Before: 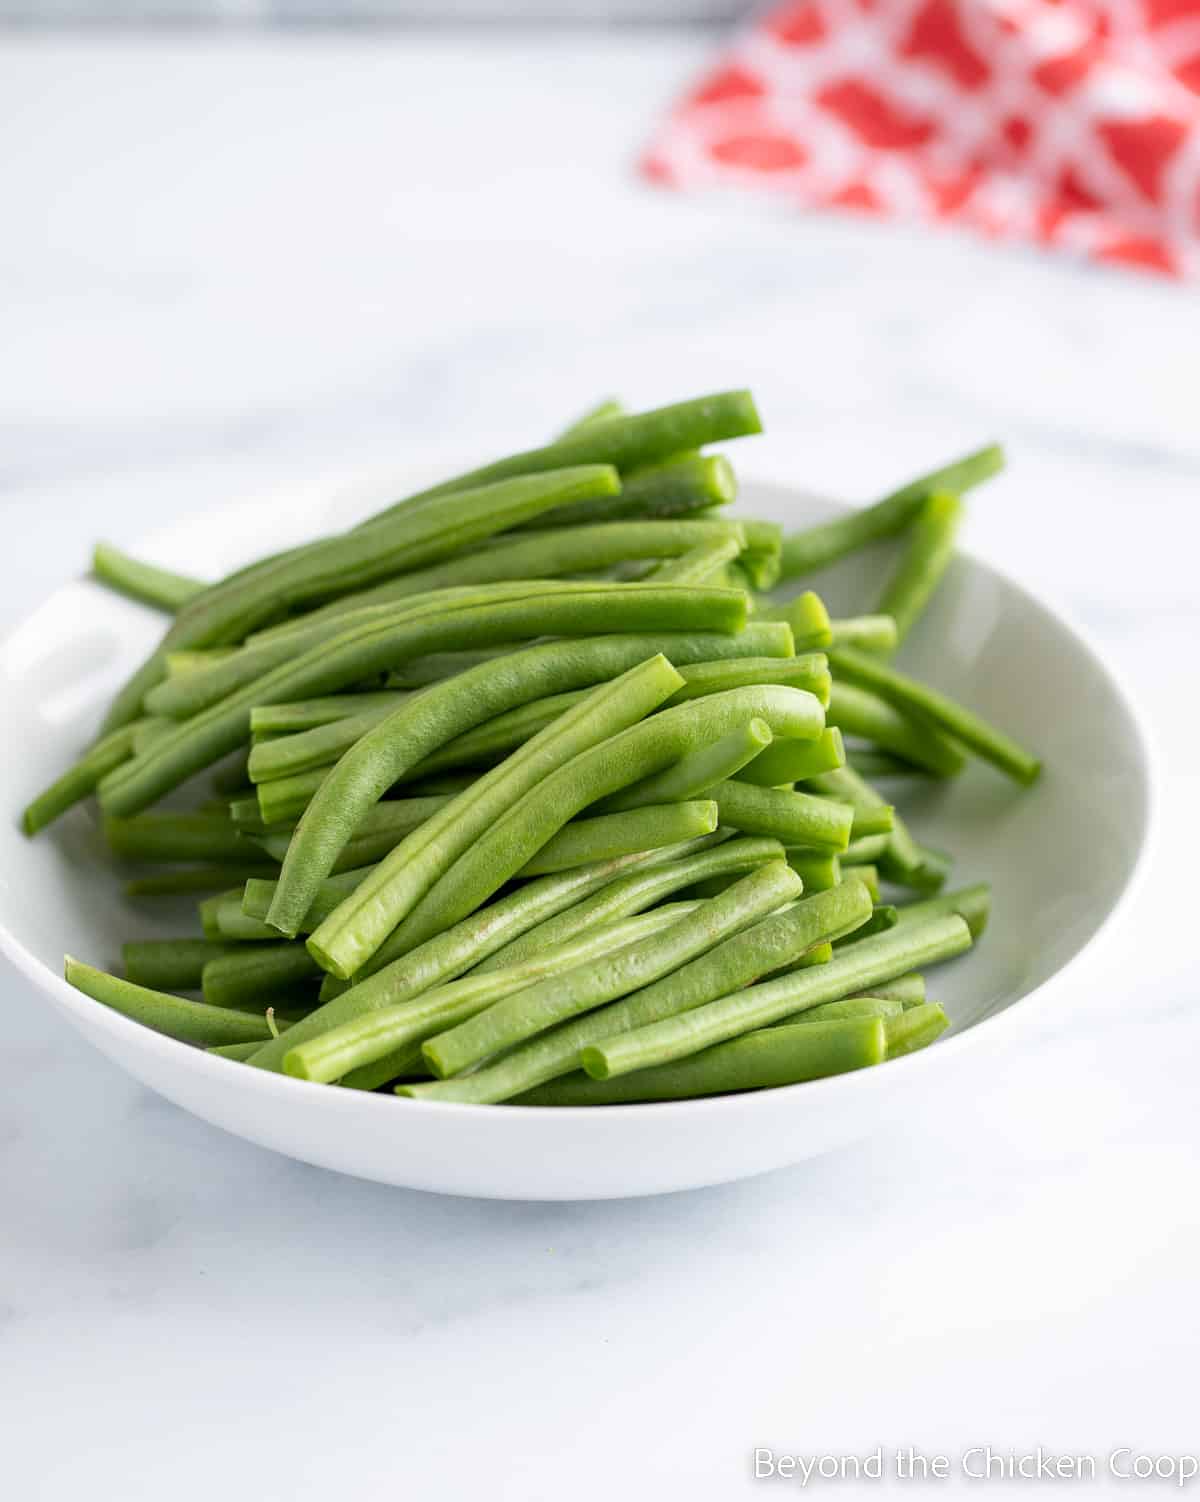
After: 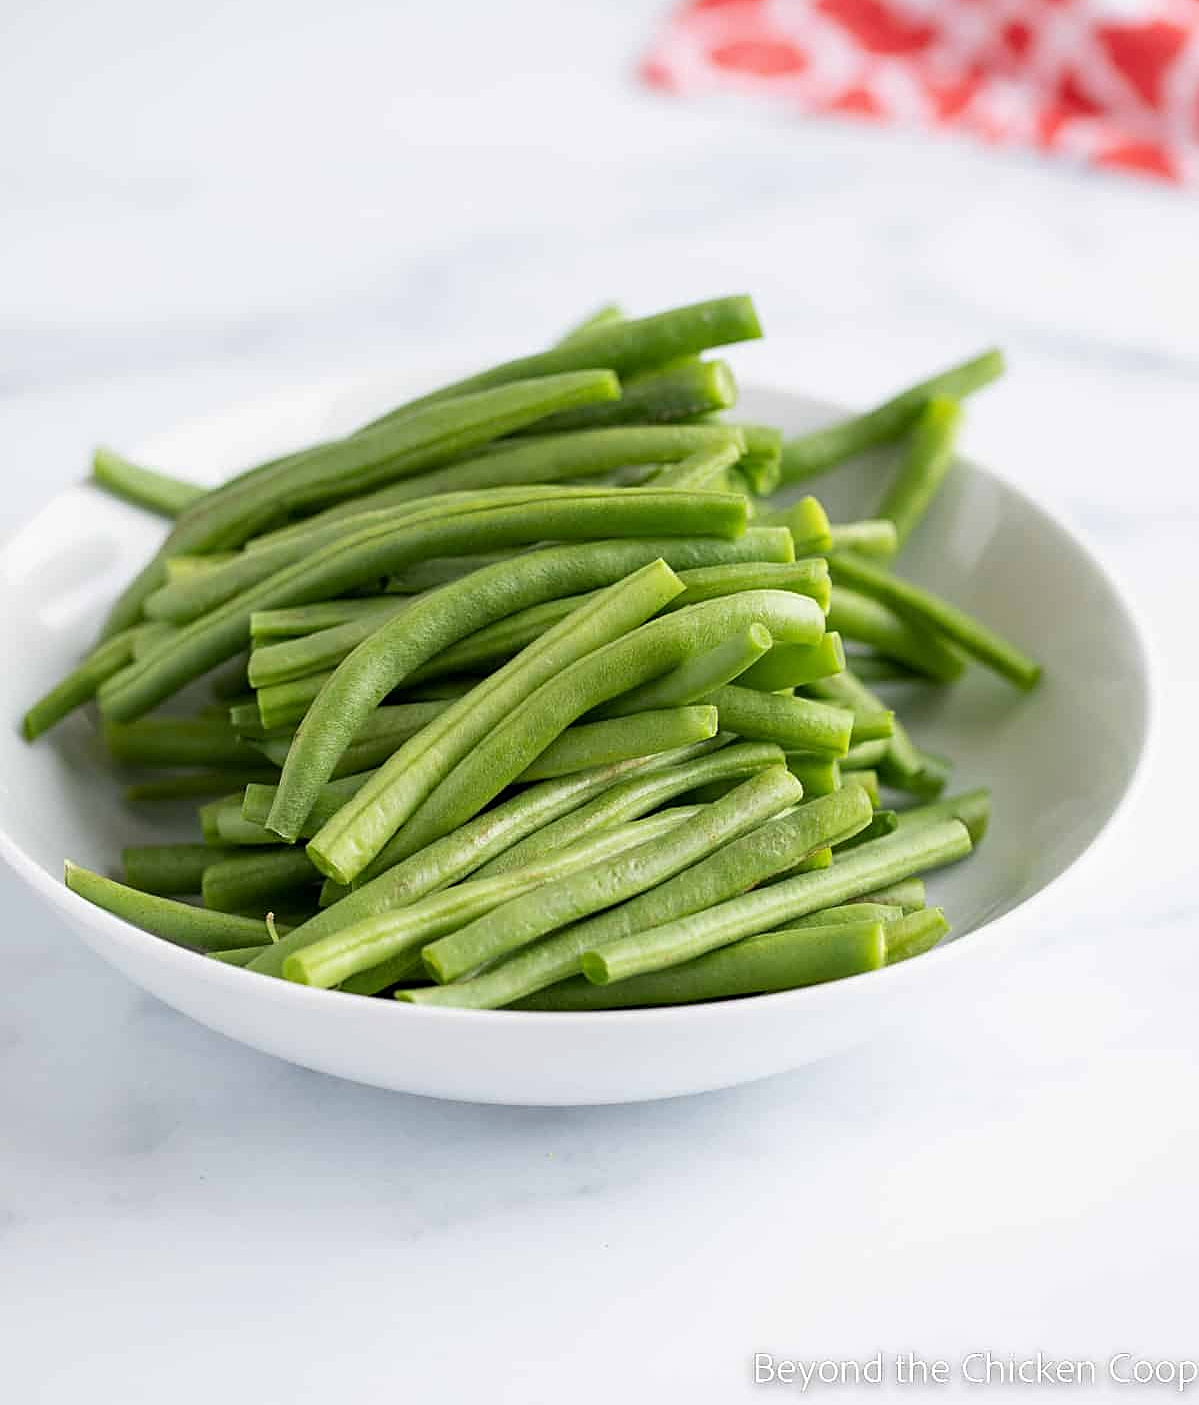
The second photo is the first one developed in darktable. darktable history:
sharpen: on, module defaults
exposure: exposure -0.052 EV, compensate highlight preservation false
crop and rotate: top 6.416%
